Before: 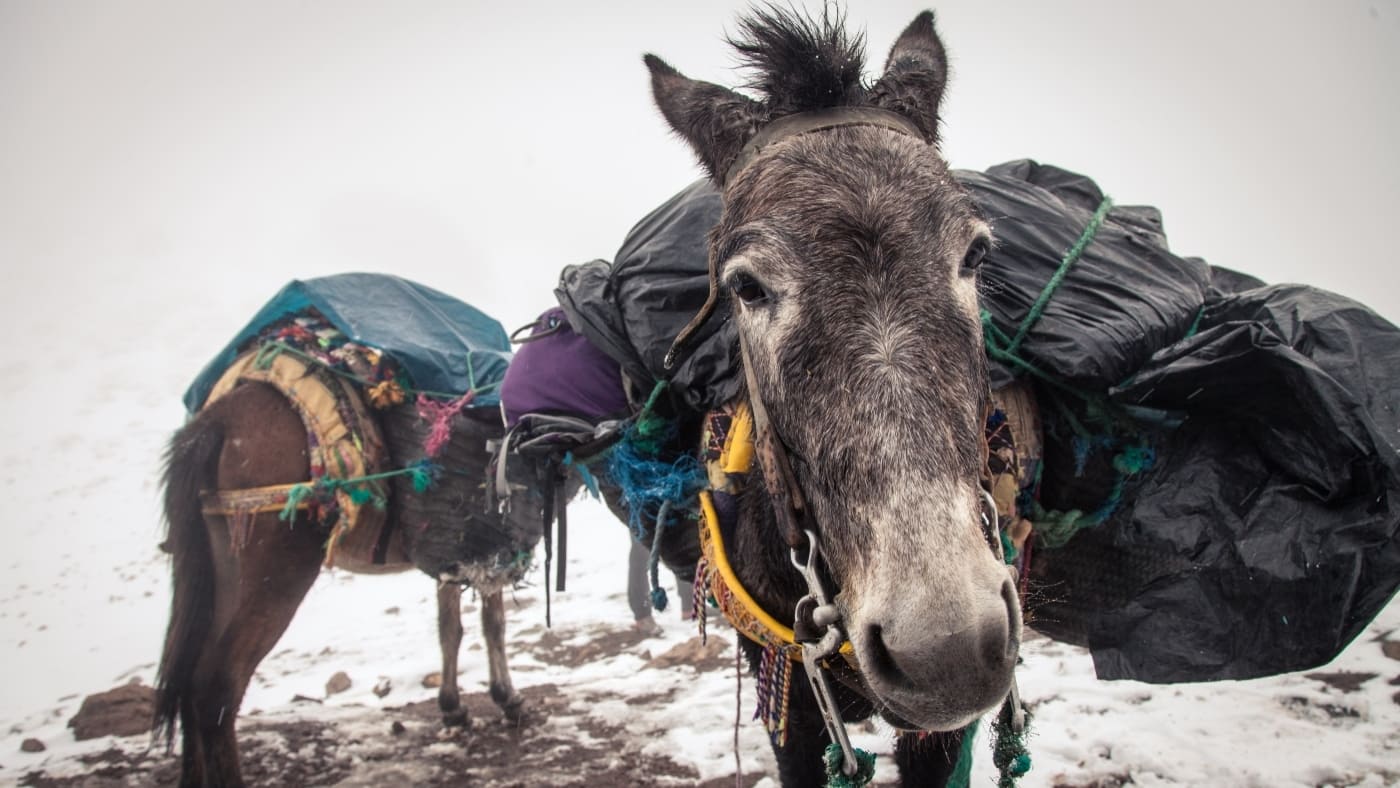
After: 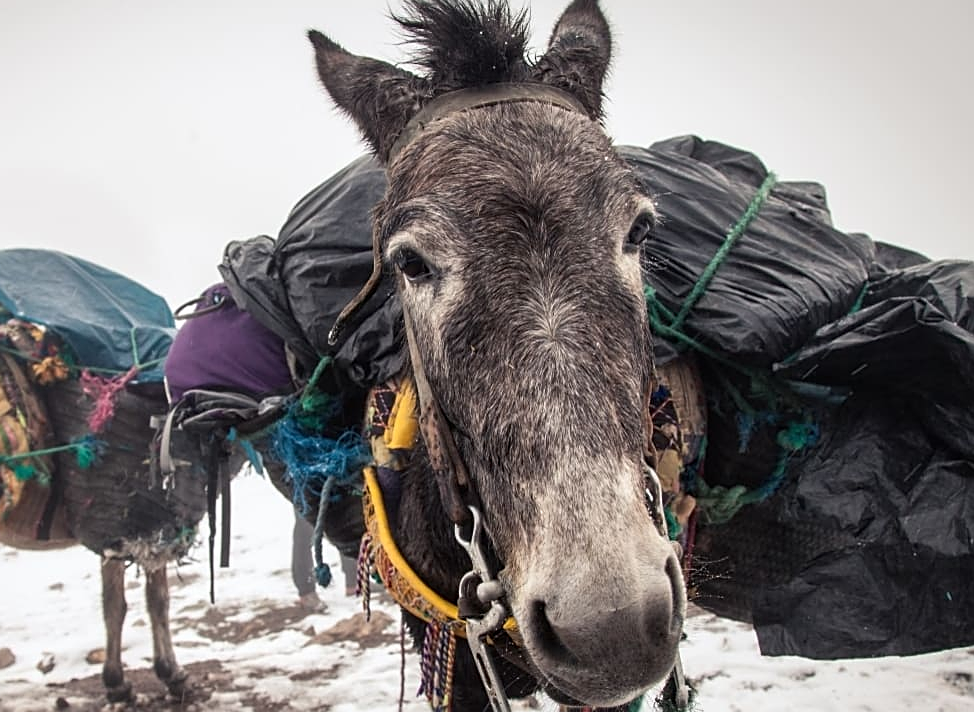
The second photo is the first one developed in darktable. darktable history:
crop and rotate: left 24.014%, top 3.089%, right 6.35%, bottom 6.485%
sharpen: on, module defaults
